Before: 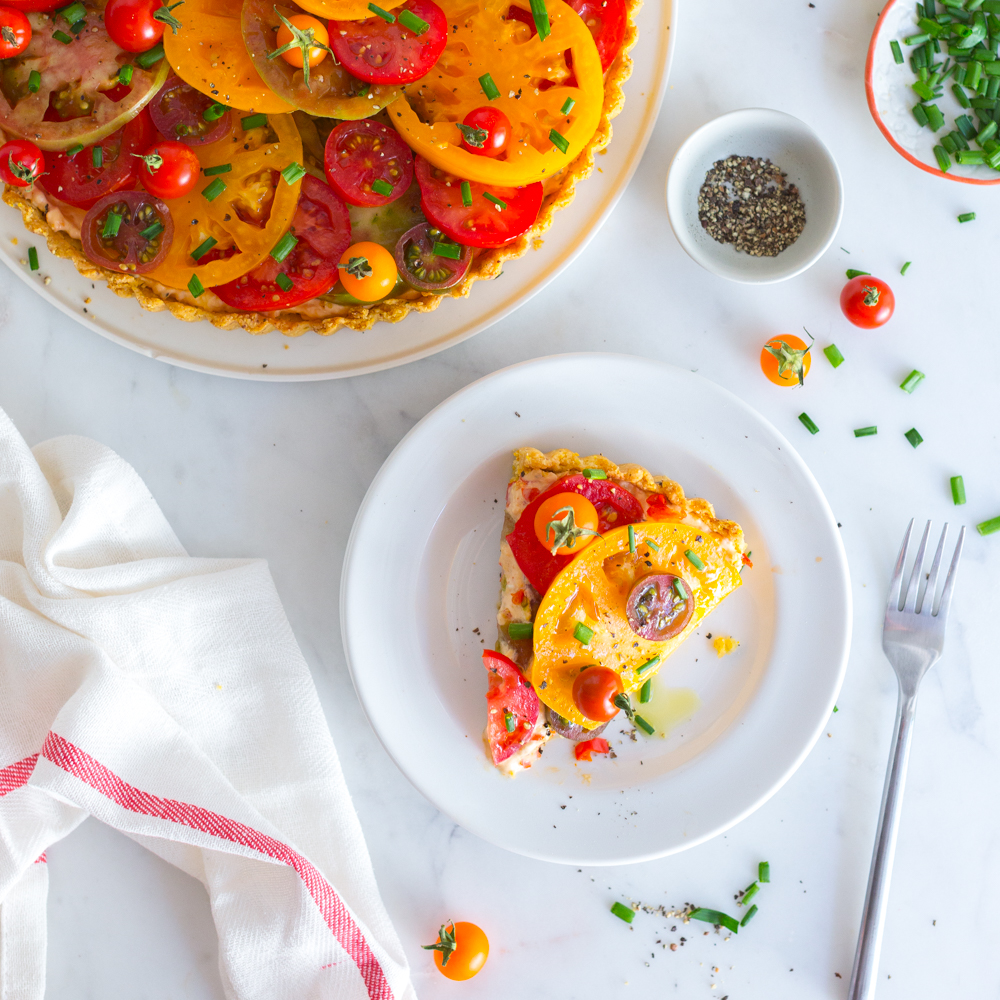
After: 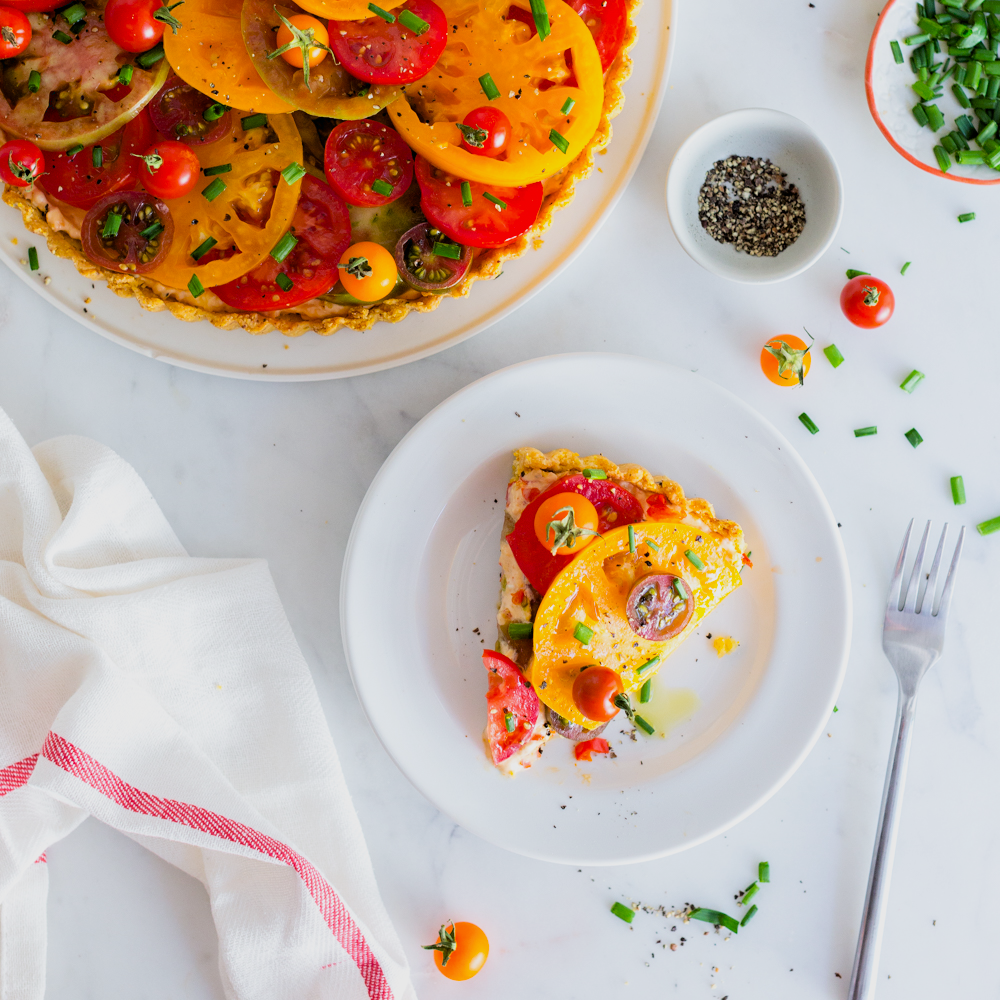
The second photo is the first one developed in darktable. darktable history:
filmic rgb: black relative exposure -5 EV, white relative exposure 3.5 EV, hardness 3.19, contrast 1.2, highlights saturation mix -30%
exposure: black level correction 0.012, compensate highlight preservation false
